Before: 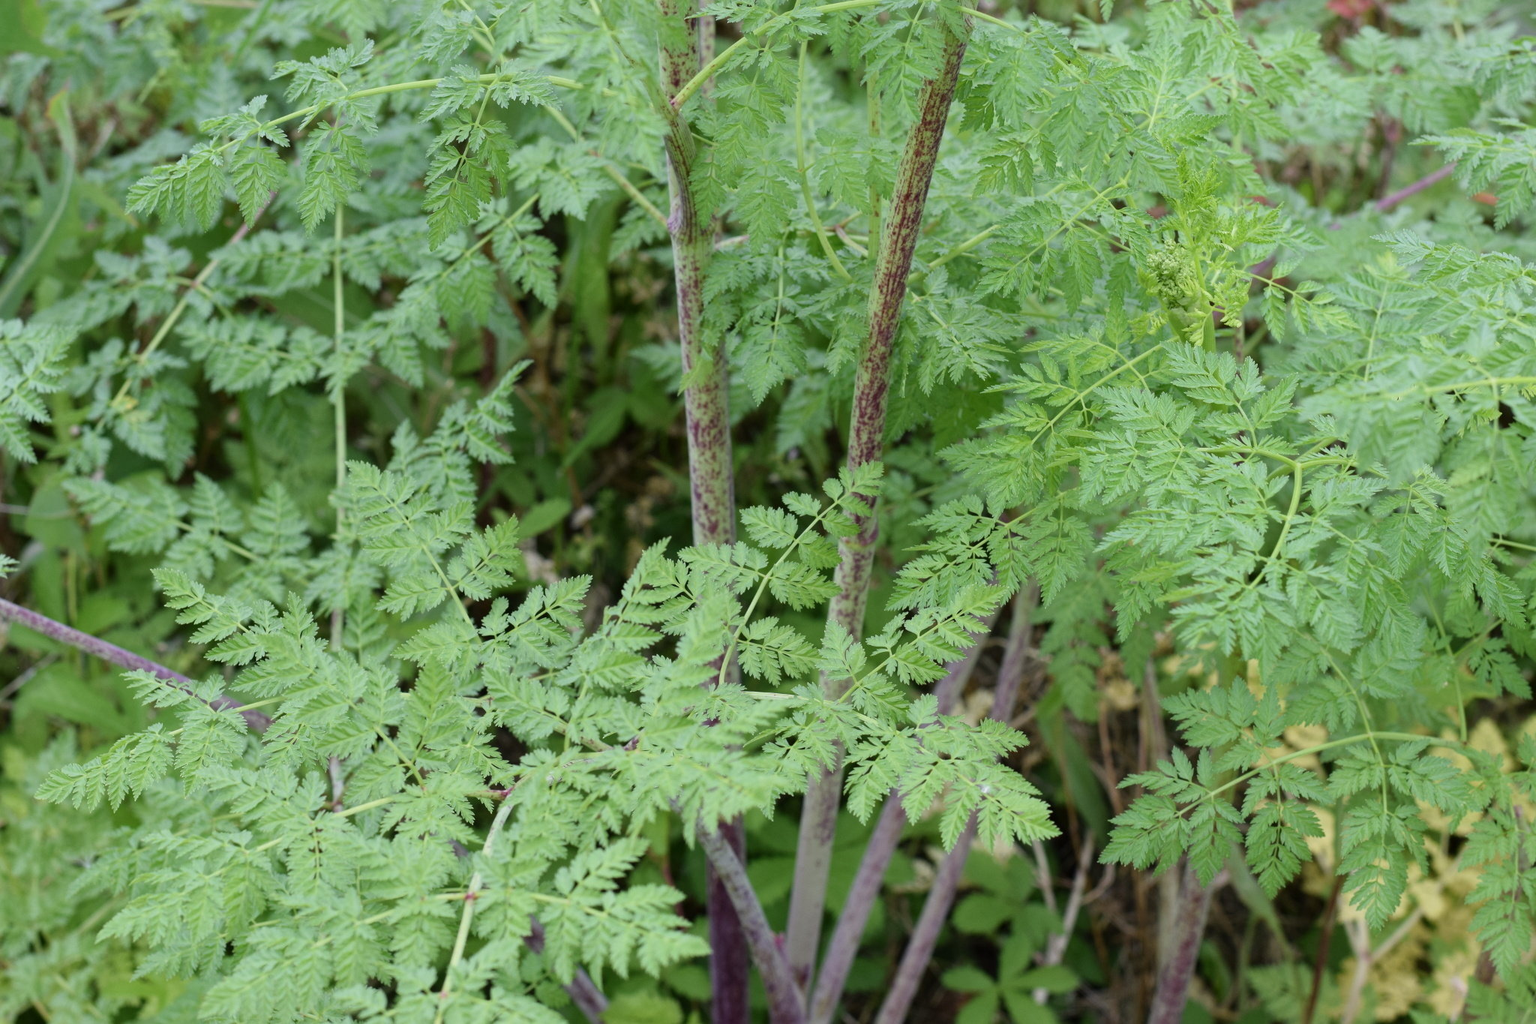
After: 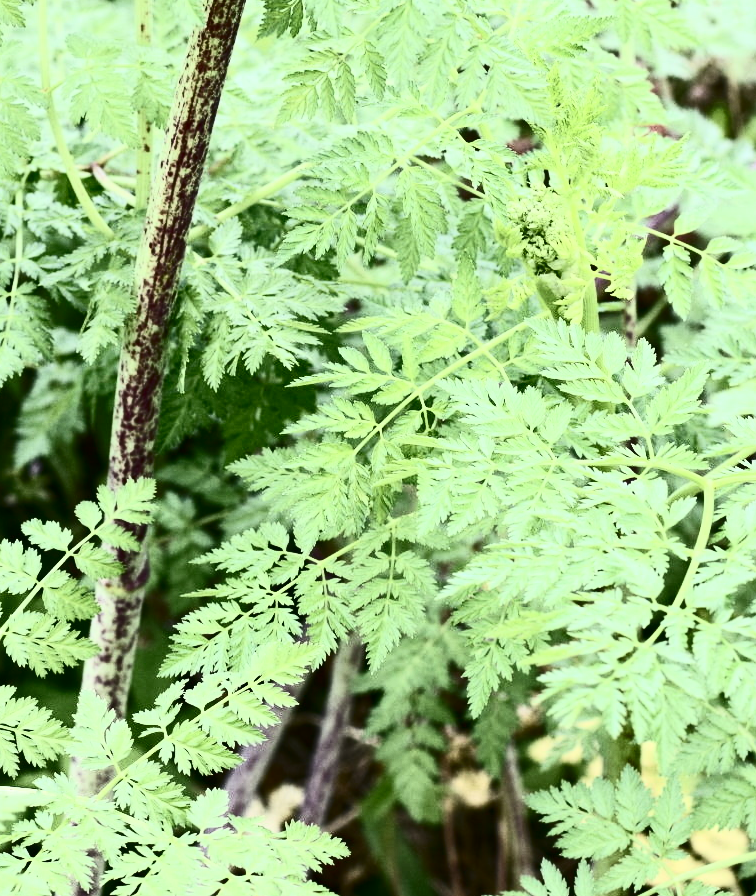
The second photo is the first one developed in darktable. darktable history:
contrast brightness saturation: contrast 0.93, brightness 0.2
crop and rotate: left 49.936%, top 10.094%, right 13.136%, bottom 24.256%
